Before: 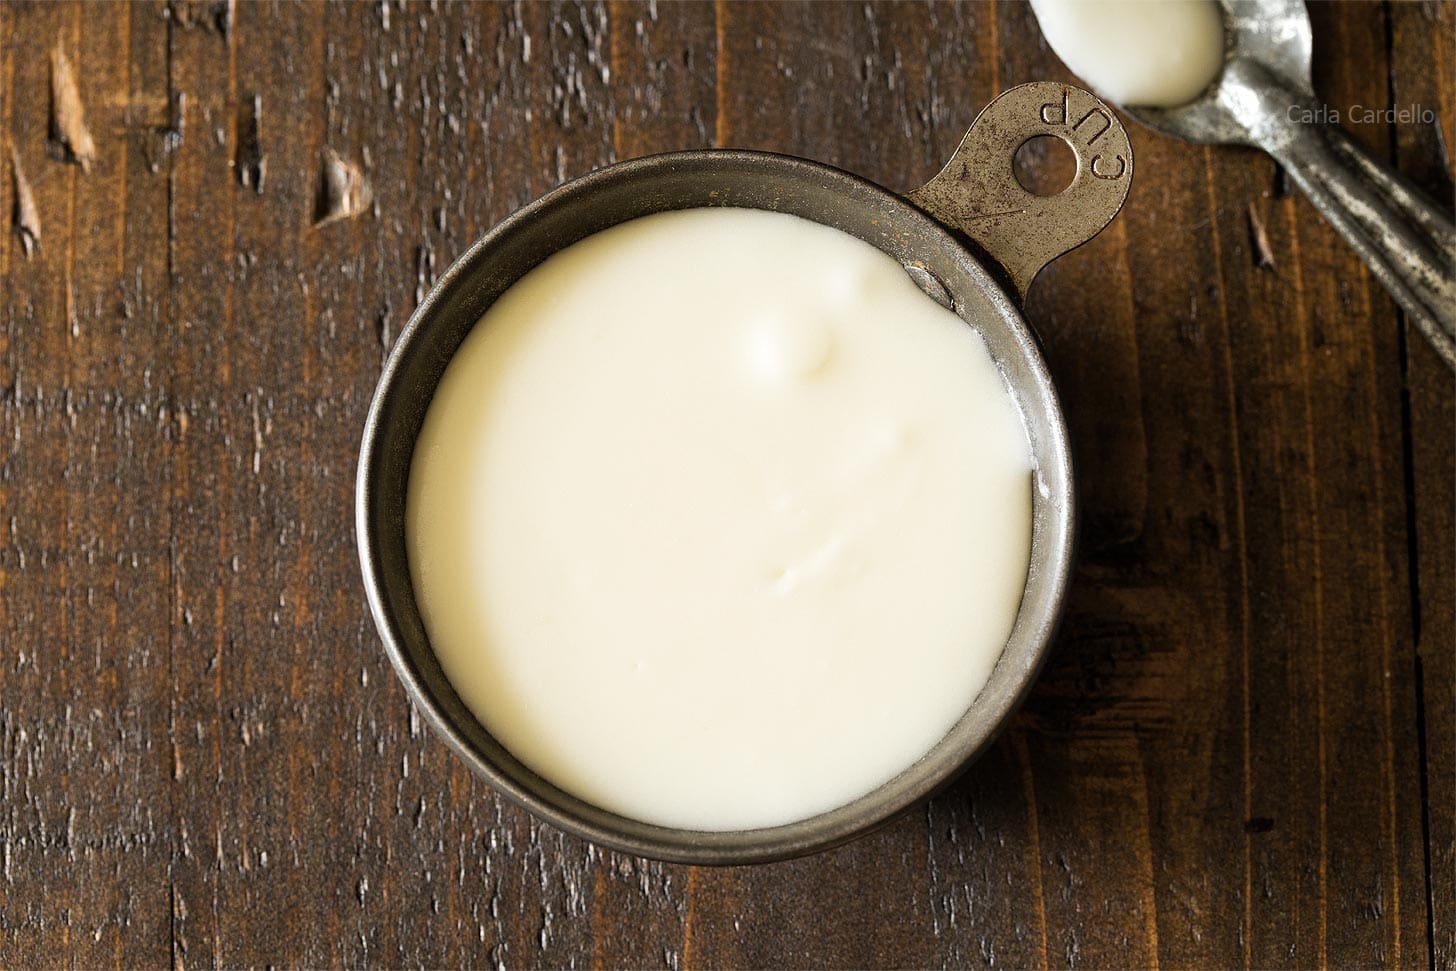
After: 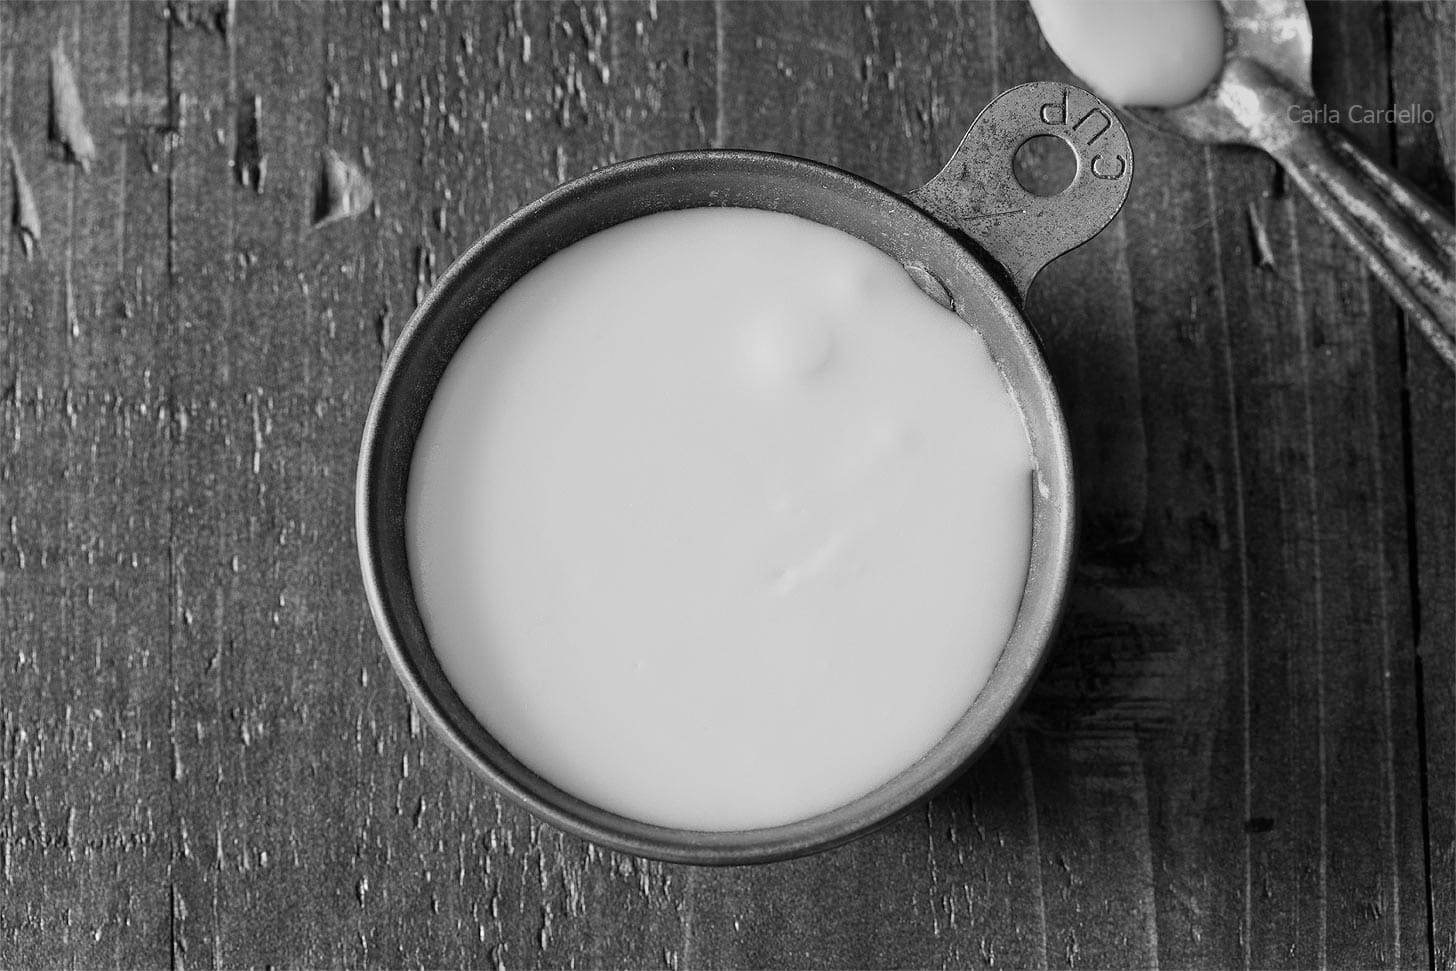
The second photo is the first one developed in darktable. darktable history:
exposure: black level correction 0, exposure 0.5 EV, compensate highlight preservation false
monochrome: on, module defaults
tone equalizer: -8 EV -0.002 EV, -7 EV 0.005 EV, -6 EV -0.008 EV, -5 EV 0.007 EV, -4 EV -0.042 EV, -3 EV -0.233 EV, -2 EV -0.662 EV, -1 EV -0.983 EV, +0 EV -0.969 EV, smoothing diameter 2%, edges refinement/feathering 20, mask exposure compensation -1.57 EV, filter diffusion 5
